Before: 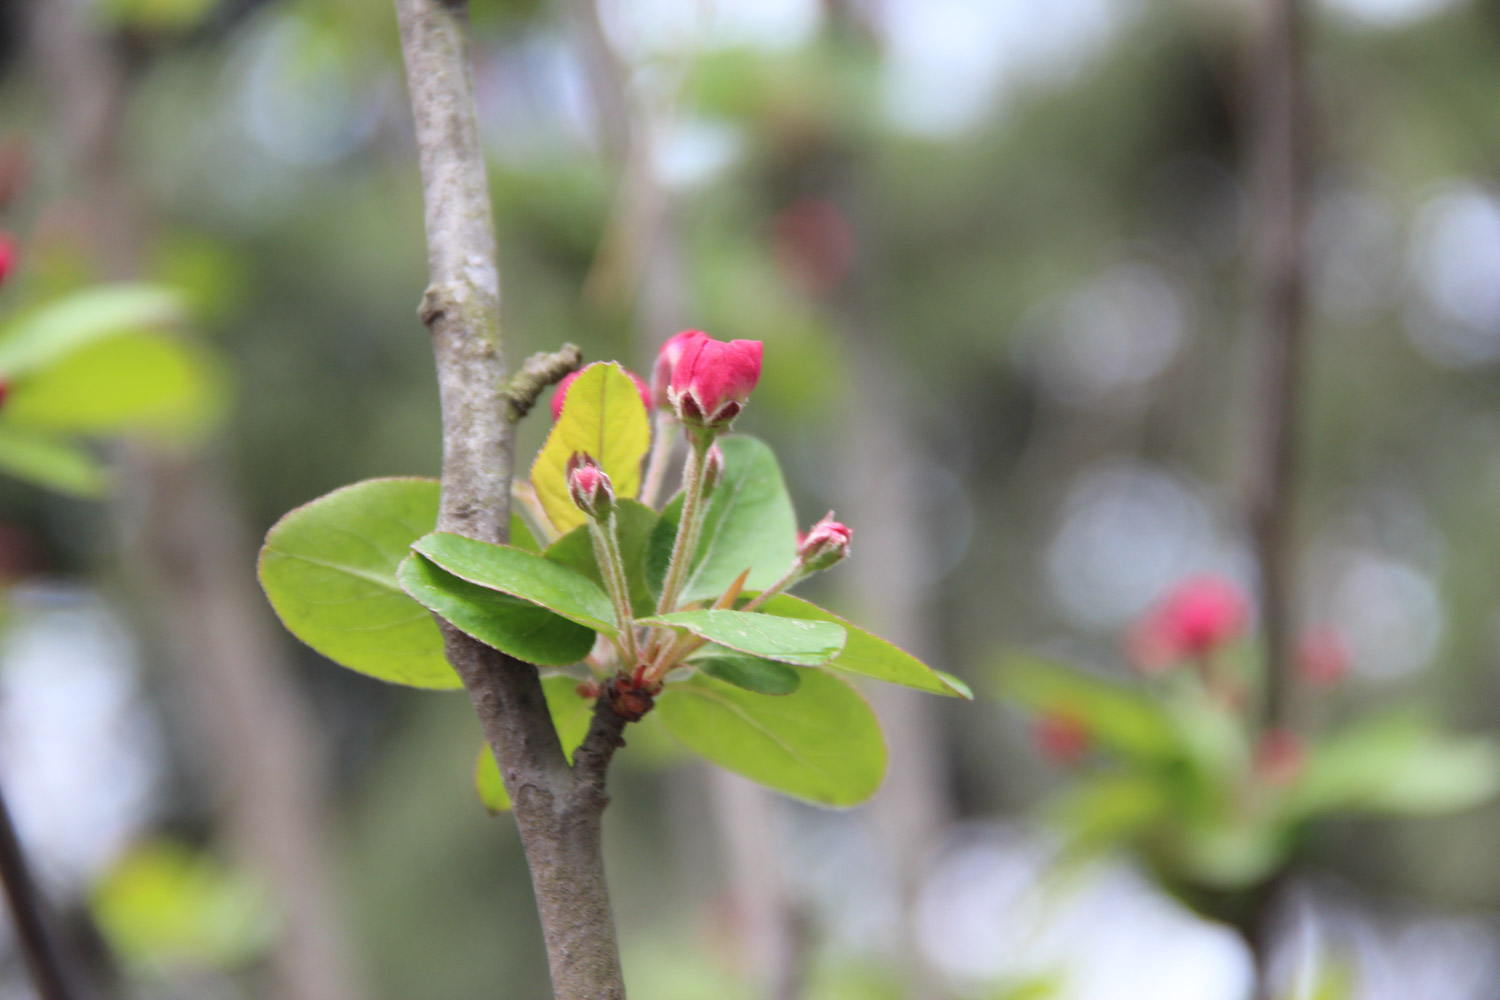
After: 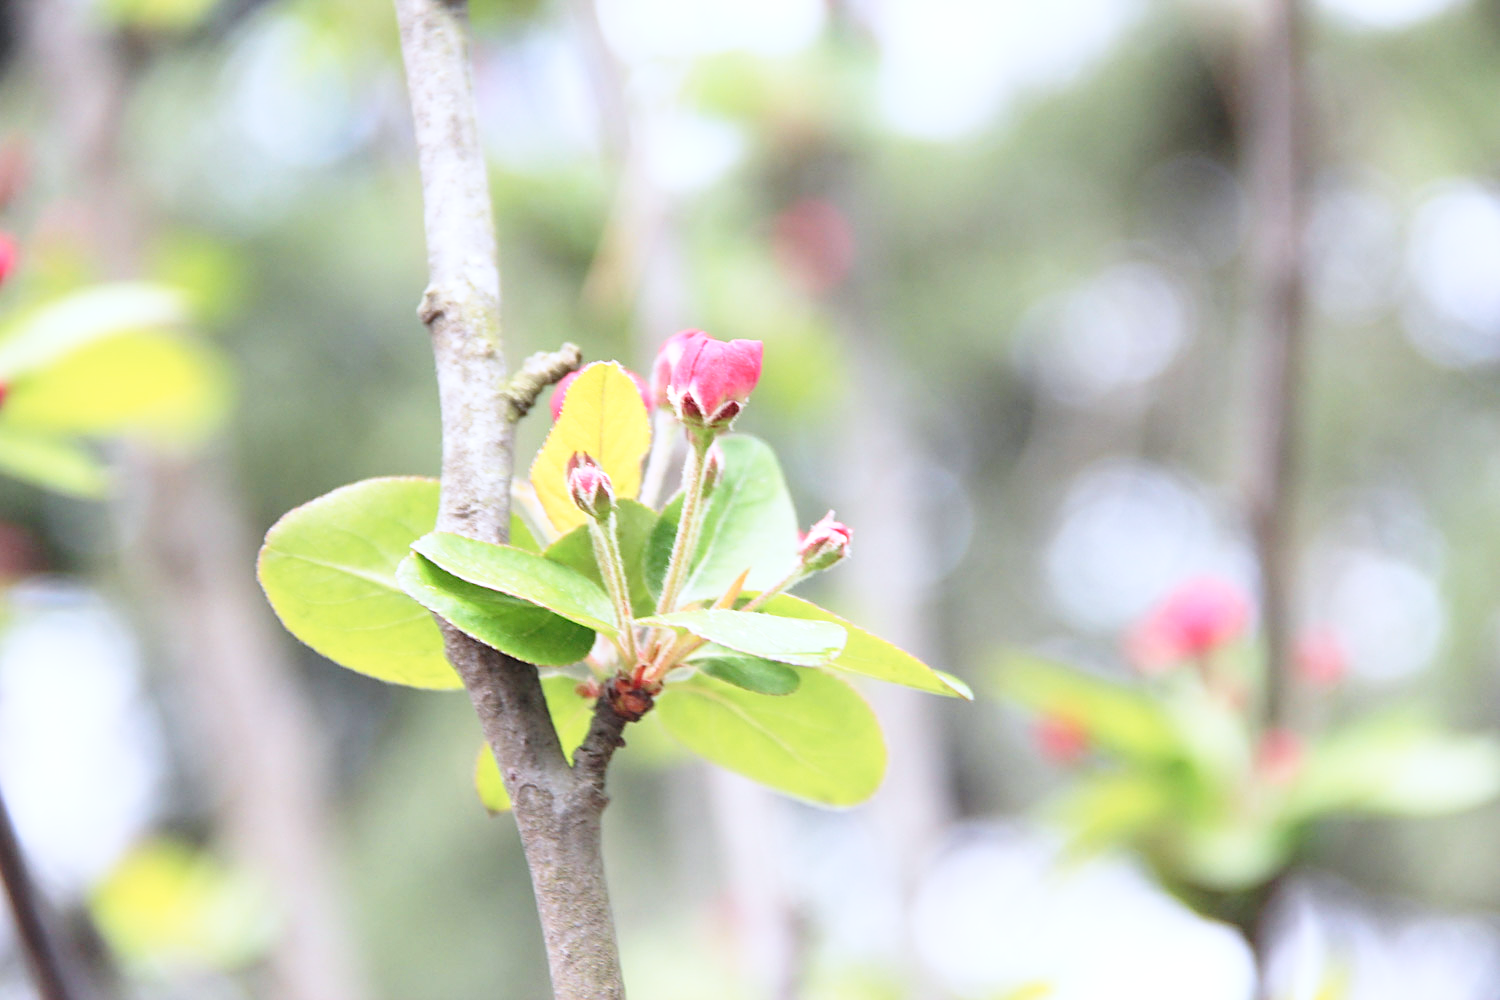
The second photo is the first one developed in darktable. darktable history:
color correction: highlights a* -0.119, highlights b* -5.54, shadows a* -0.128, shadows b* -0.09
tone equalizer: -8 EV -0.564 EV, edges refinement/feathering 500, mask exposure compensation -1.57 EV, preserve details no
tone curve: curves: ch0 [(0, 0.016) (0.11, 0.039) (0.259, 0.235) (0.383, 0.437) (0.499, 0.597) (0.733, 0.867) (0.843, 0.948) (1, 1)], preserve colors none
sharpen: on, module defaults
contrast brightness saturation: contrast -0.137, brightness 0.05, saturation -0.13
exposure: black level correction 0, exposure 0.696 EV, compensate highlight preservation false
